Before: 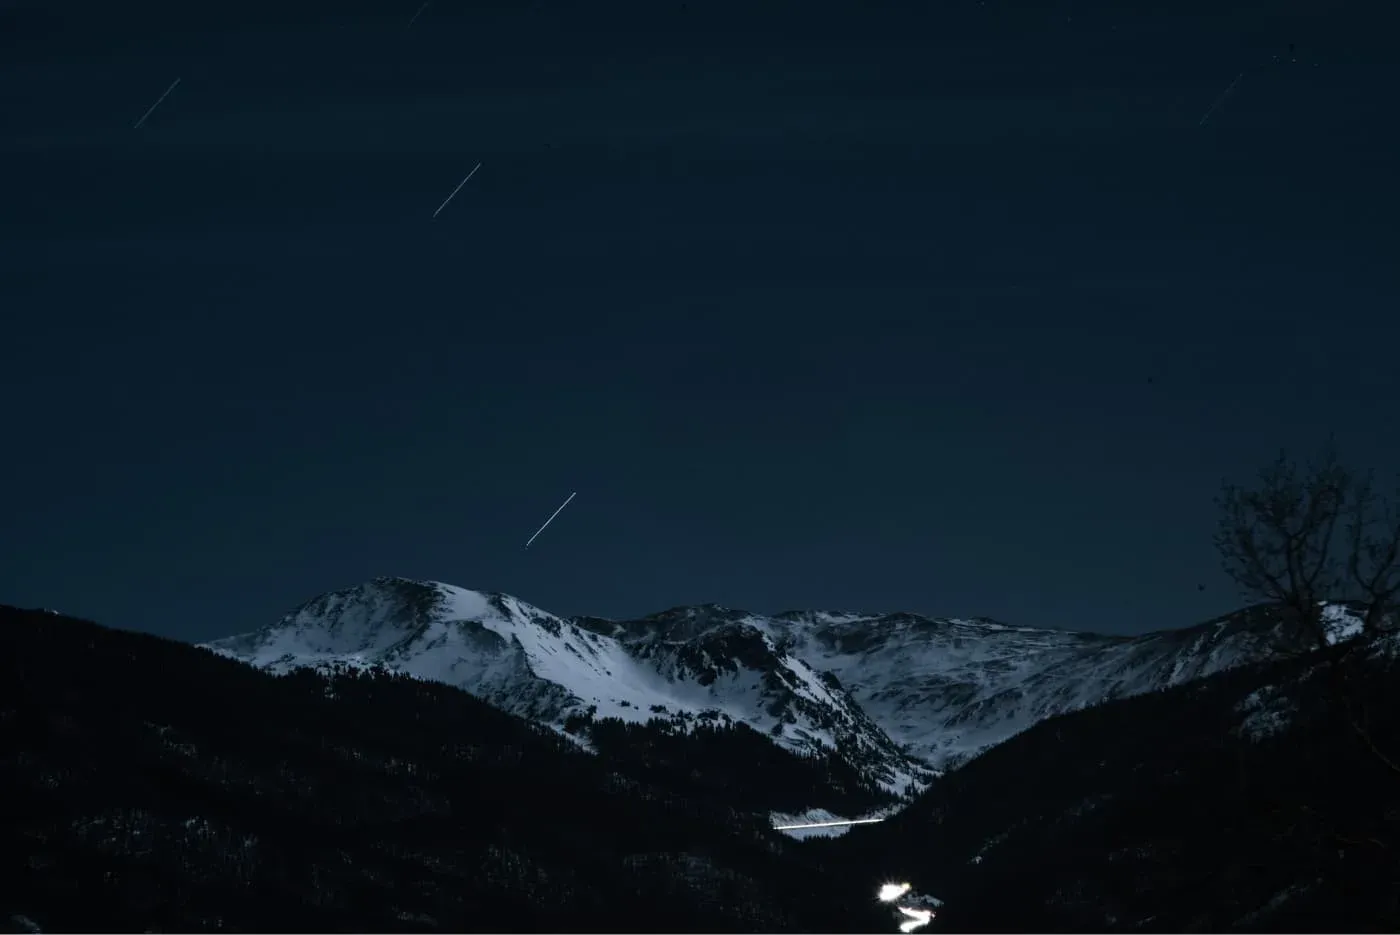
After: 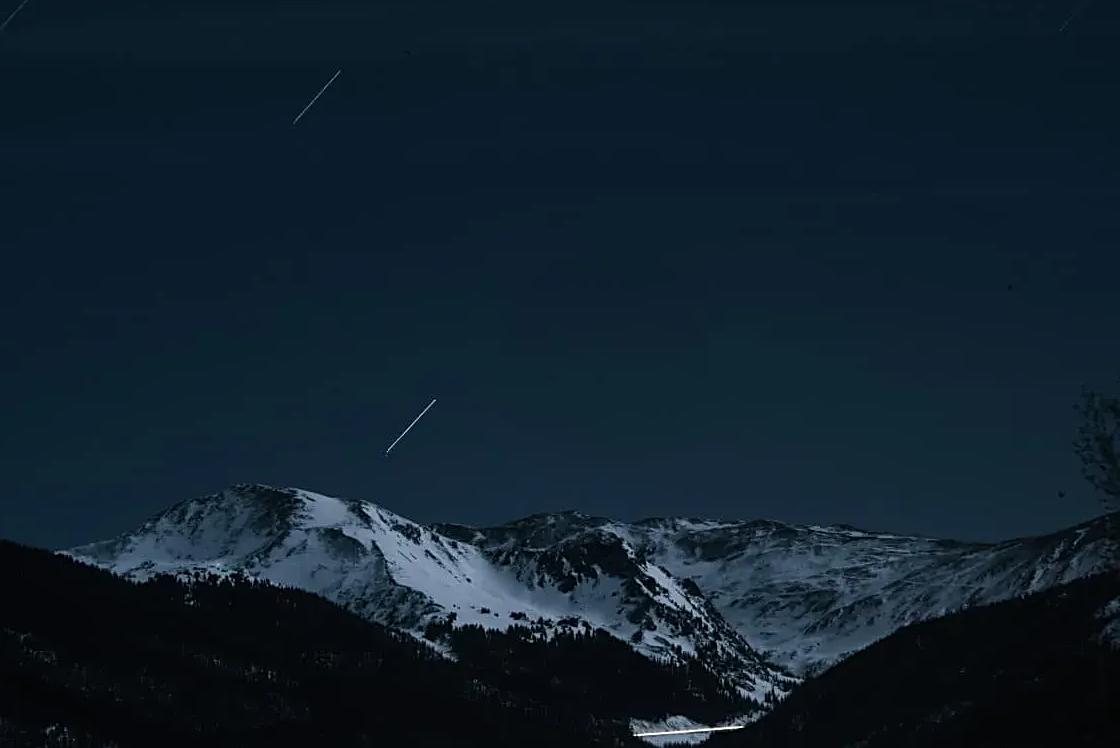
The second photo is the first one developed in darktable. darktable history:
crop and rotate: left 10.013%, top 10.01%, right 9.957%, bottom 9.967%
sharpen: on, module defaults
